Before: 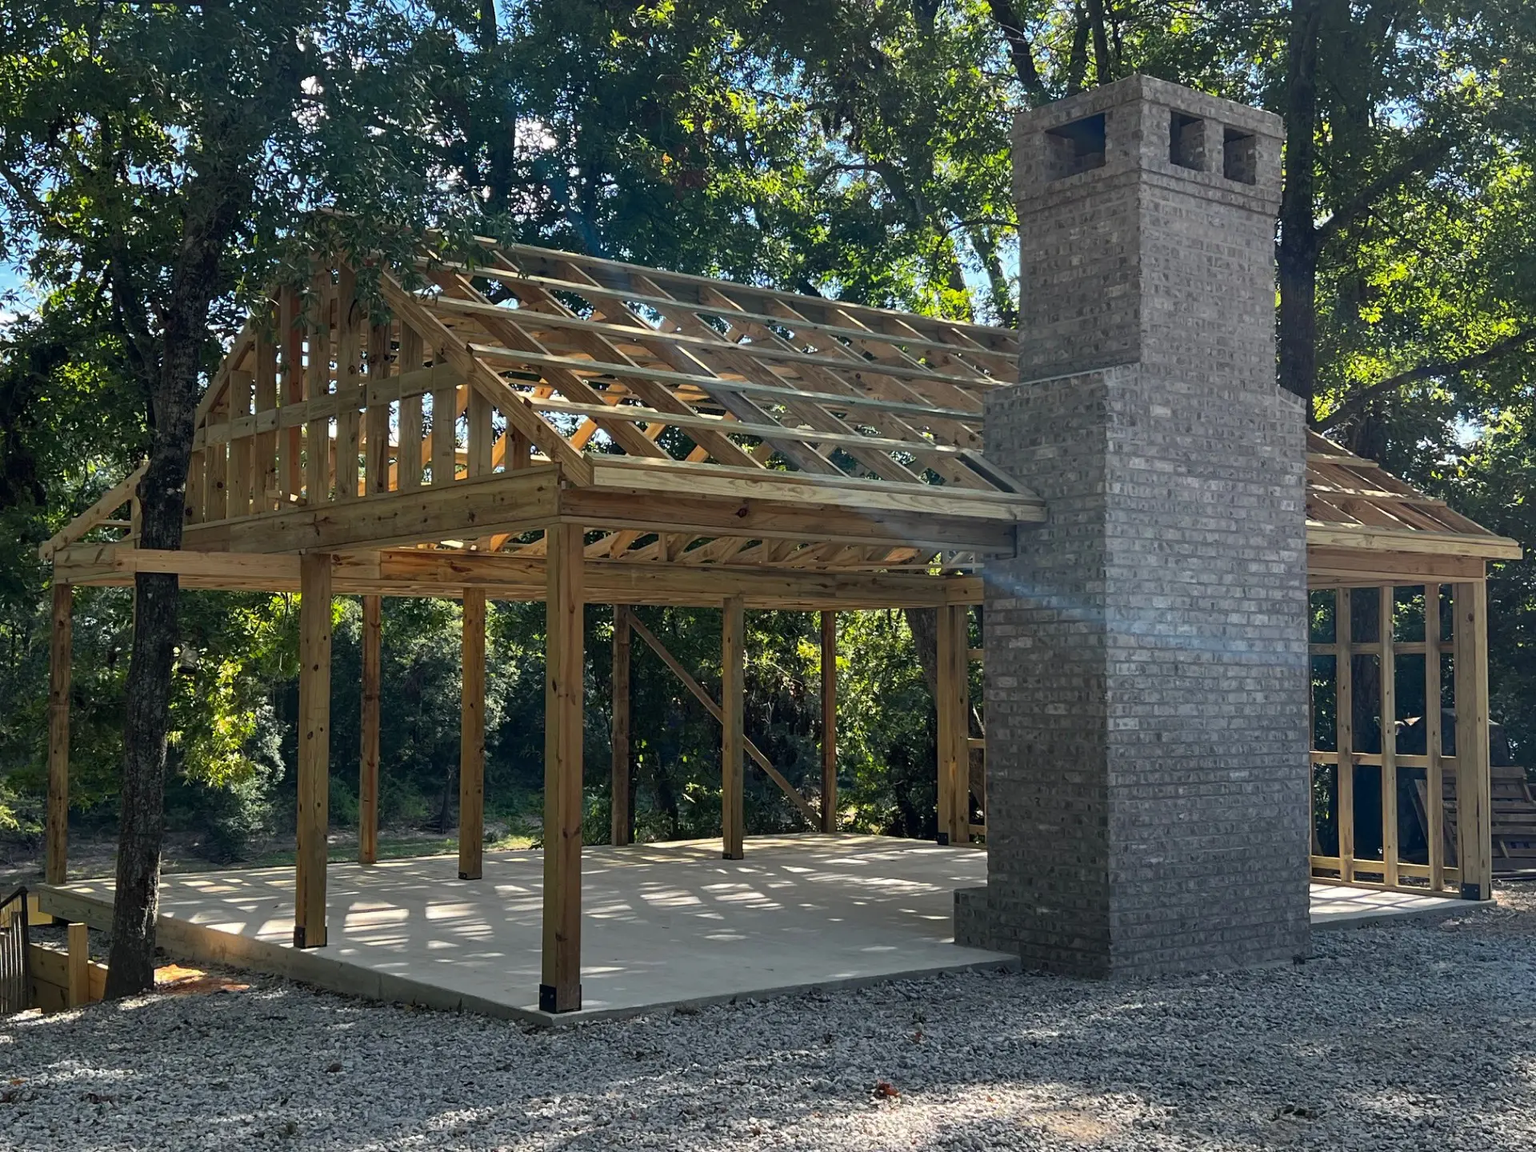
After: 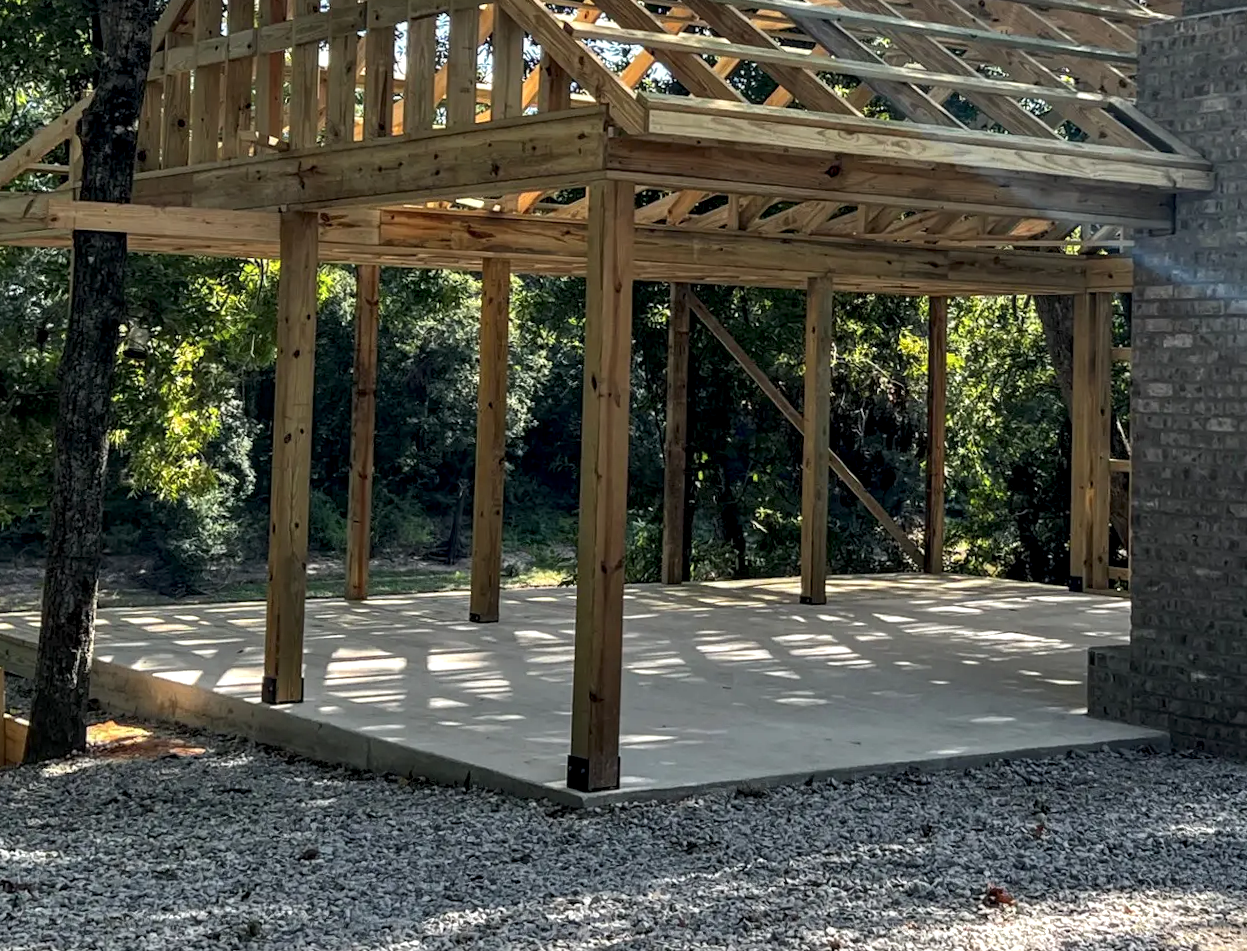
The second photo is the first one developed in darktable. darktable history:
crop and rotate: angle -1.18°, left 3.794%, top 32.143%, right 29.432%
local contrast: detail 150%
